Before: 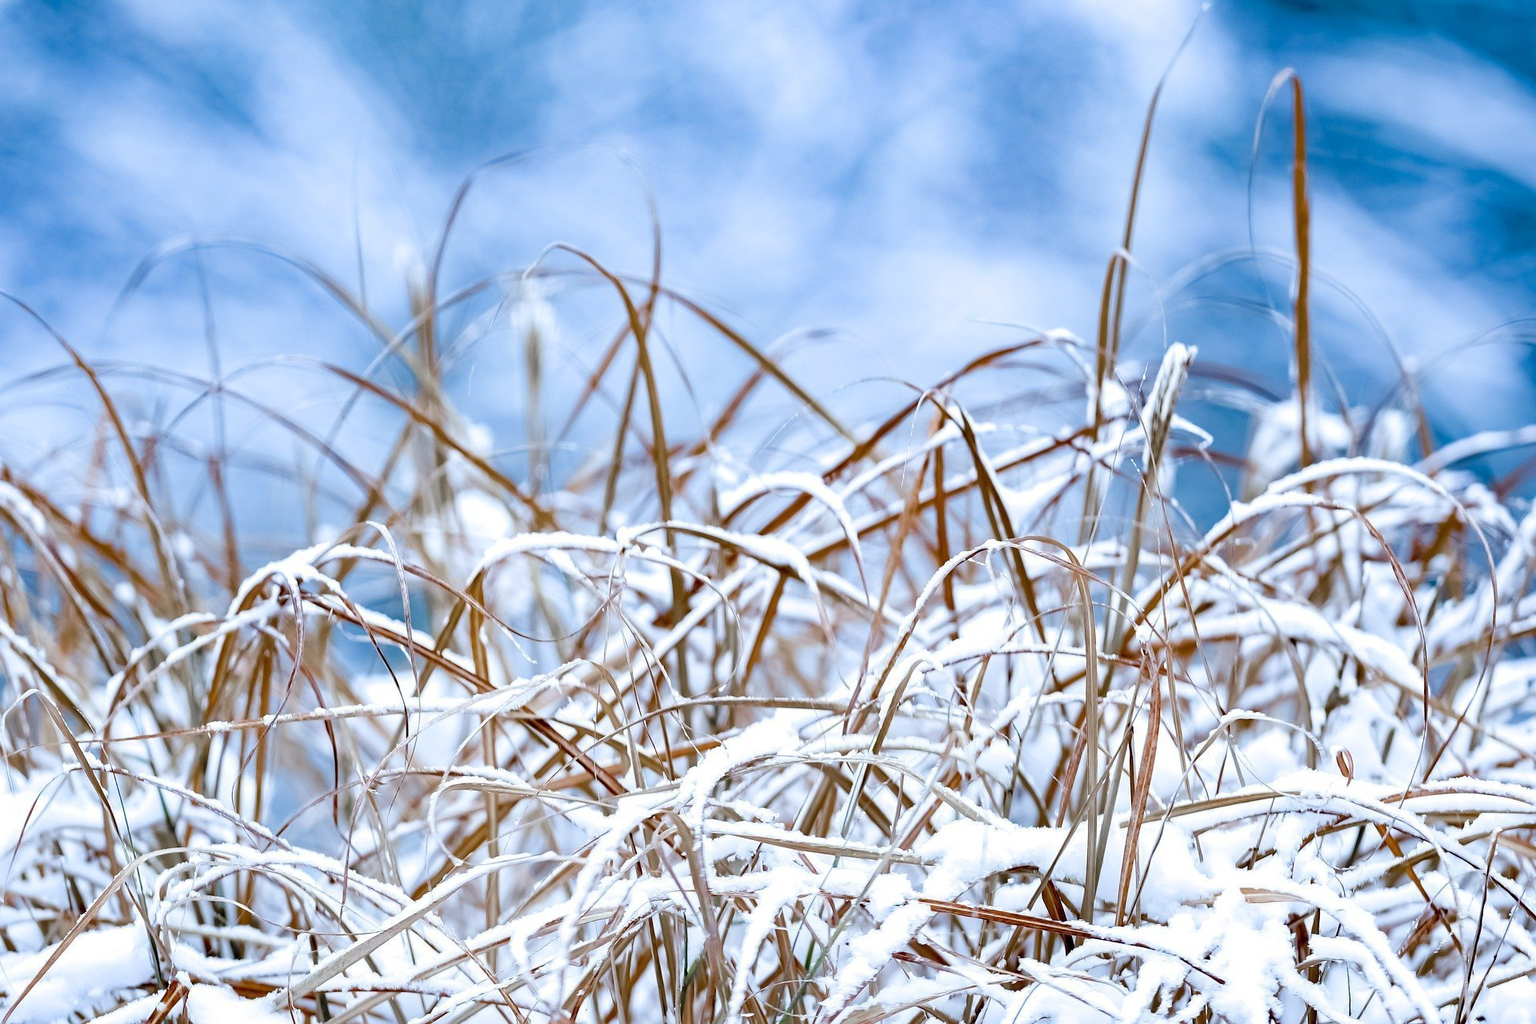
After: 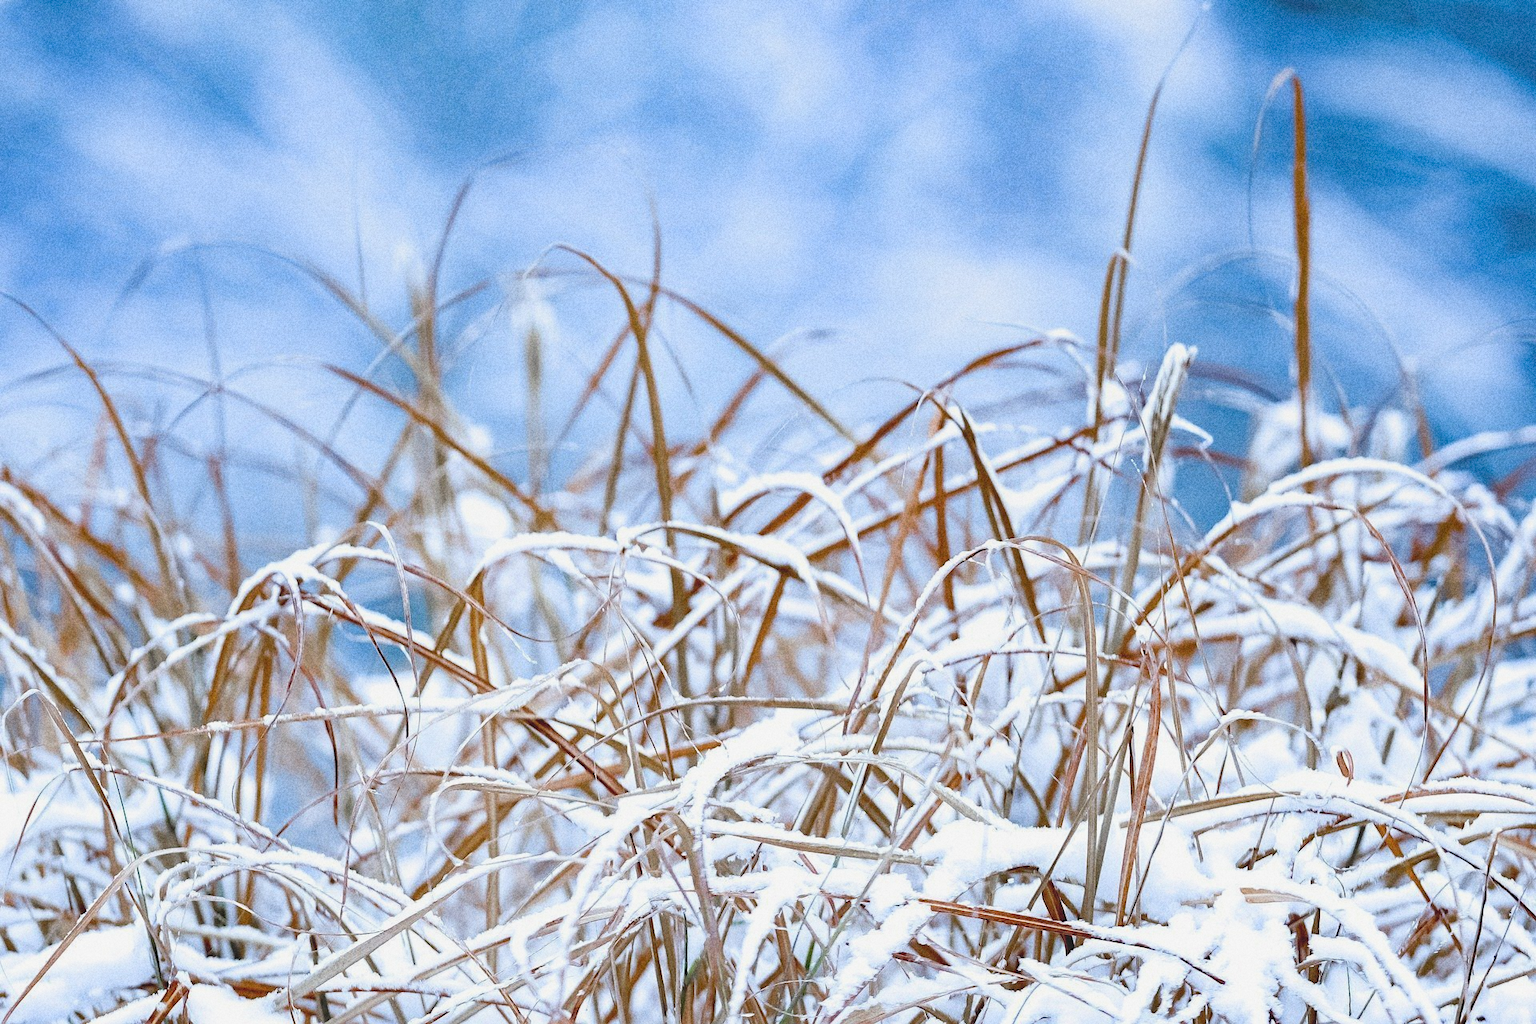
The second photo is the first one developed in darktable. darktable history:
local contrast: highlights 68%, shadows 68%, detail 82%, midtone range 0.325
grain: coarseness 11.82 ISO, strength 36.67%, mid-tones bias 74.17%
